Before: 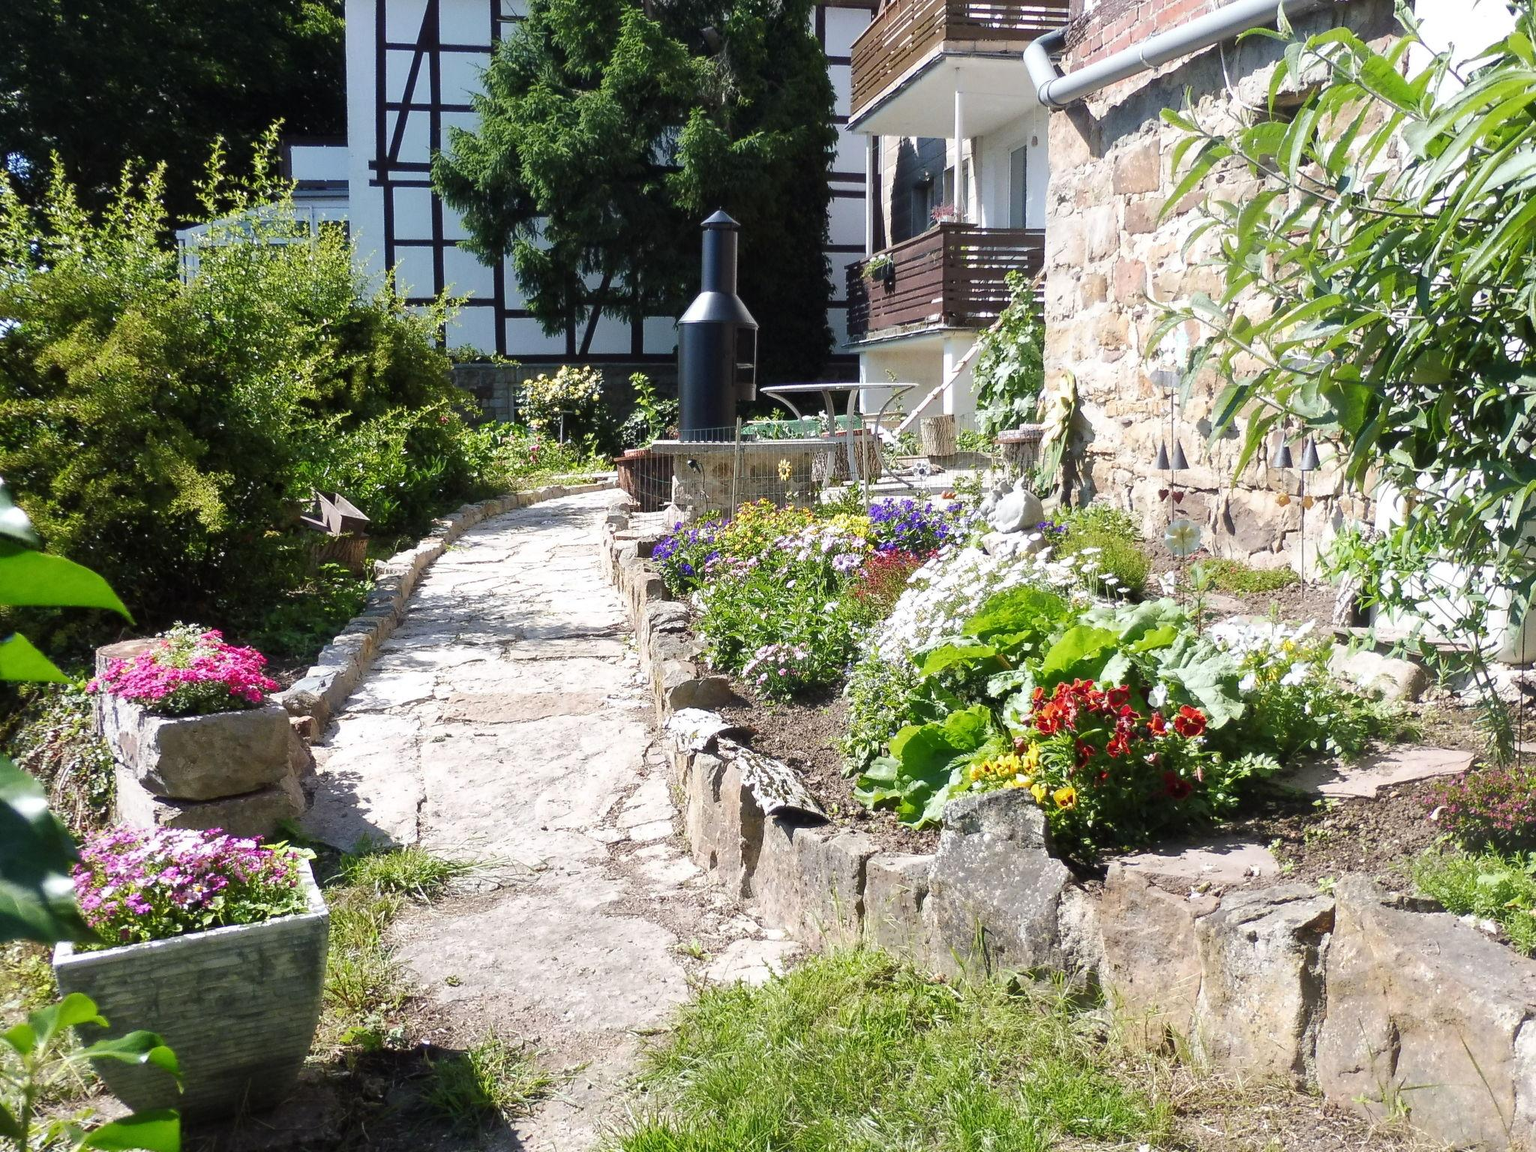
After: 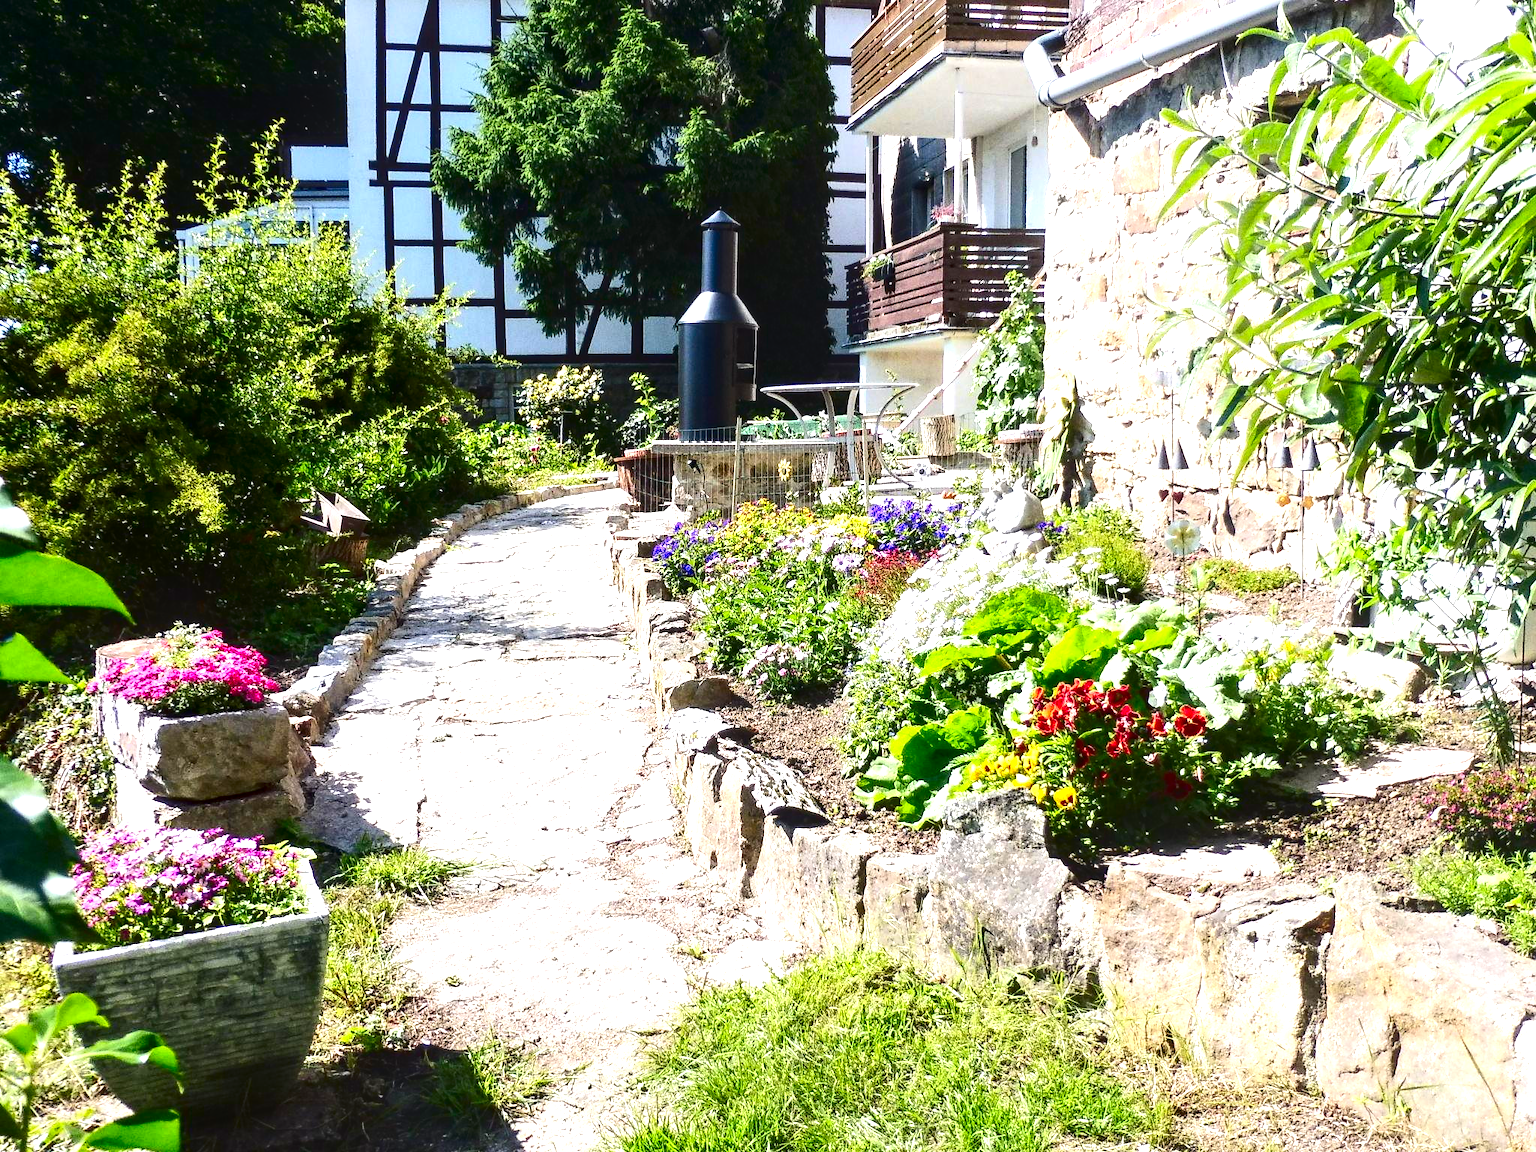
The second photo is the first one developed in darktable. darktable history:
local contrast: detail 130%
exposure: black level correction 0.001, exposure 0.955 EV, compensate exposure bias true, compensate highlight preservation false
contrast brightness saturation: contrast 0.22, brightness -0.19, saturation 0.24
